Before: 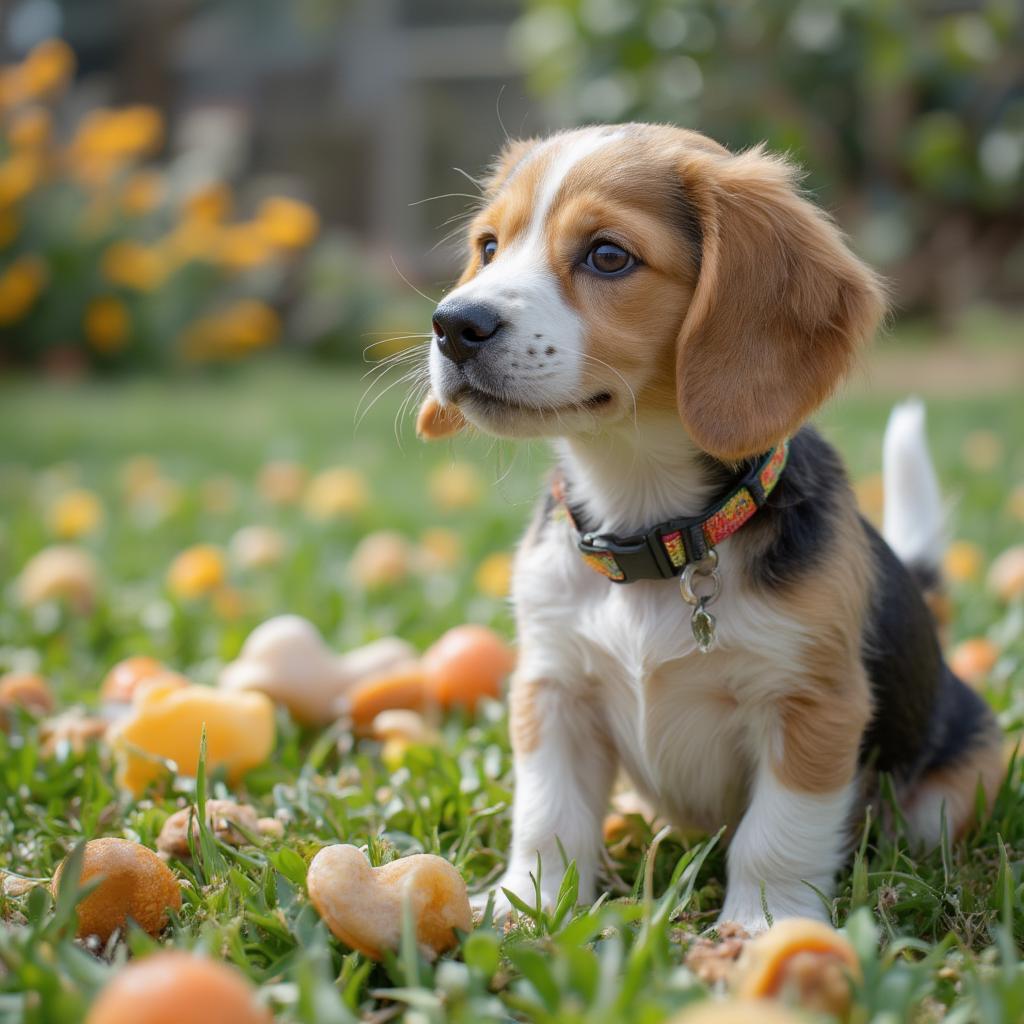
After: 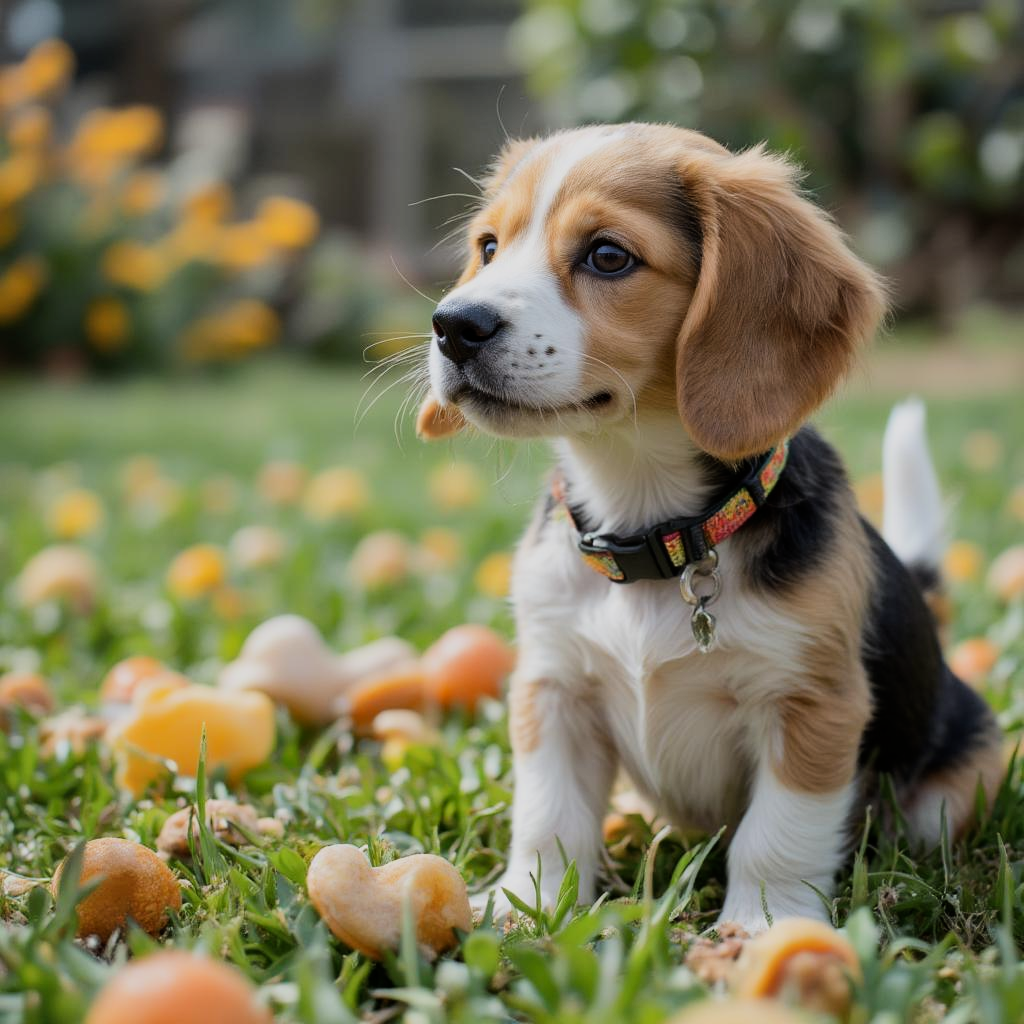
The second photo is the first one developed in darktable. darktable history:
shadows and highlights: radius 108.52, shadows 23.73, highlights -59.32, low approximation 0.01, soften with gaussian
filmic rgb: black relative exposure -7.5 EV, white relative exposure 5 EV, hardness 3.31, contrast 1.3, contrast in shadows safe
